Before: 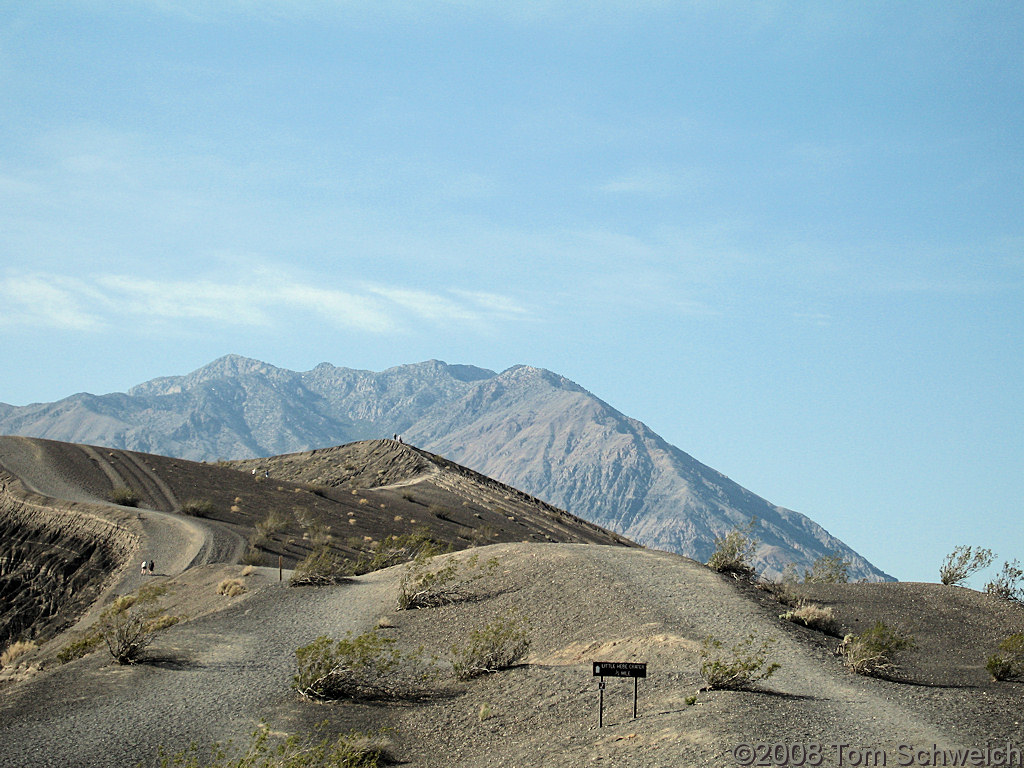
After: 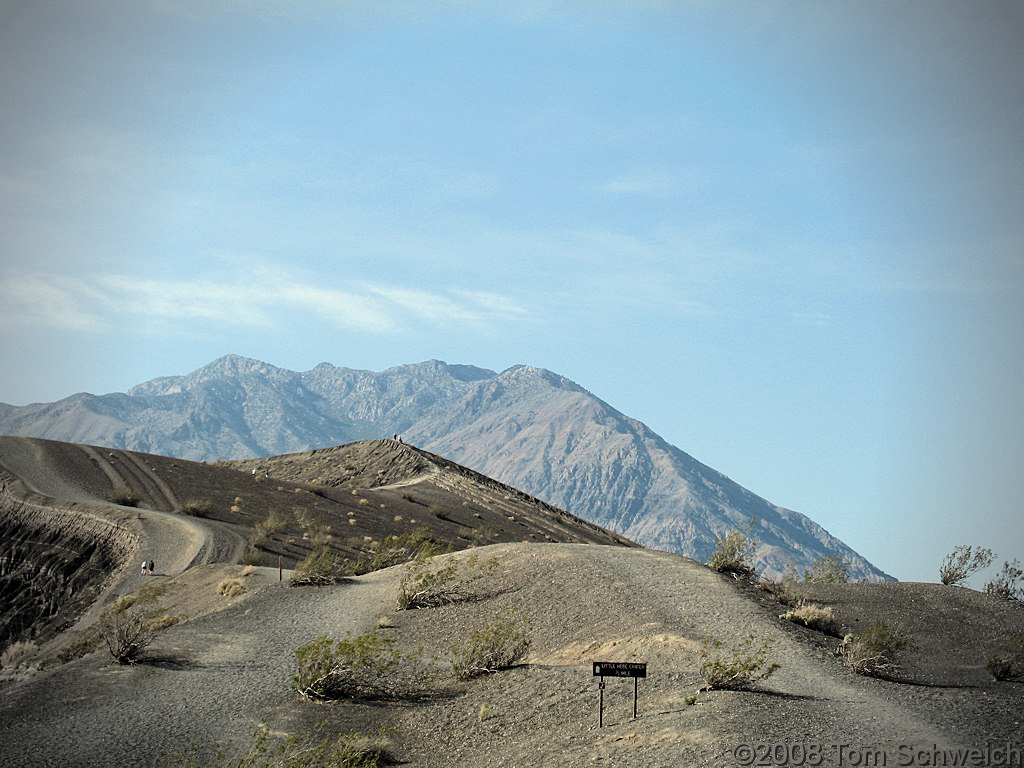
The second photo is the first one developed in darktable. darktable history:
vignetting: fall-off start 71.57%, brightness -0.613, saturation -0.685, center (0, 0.006)
